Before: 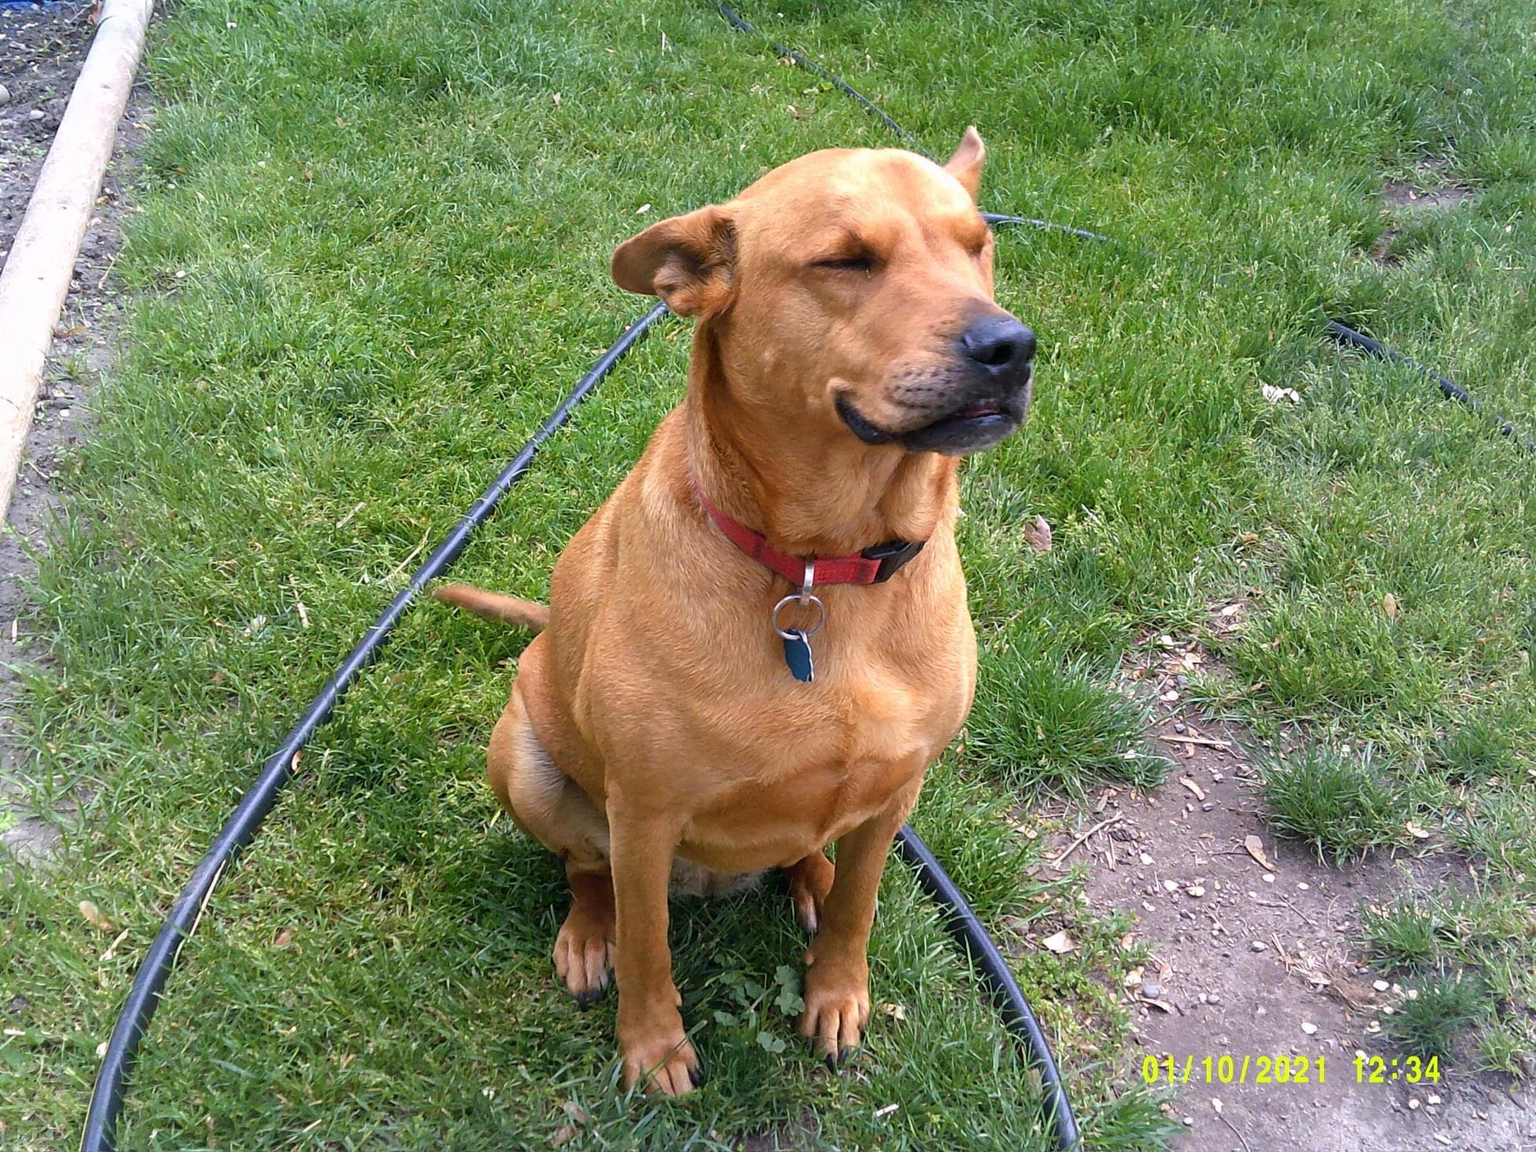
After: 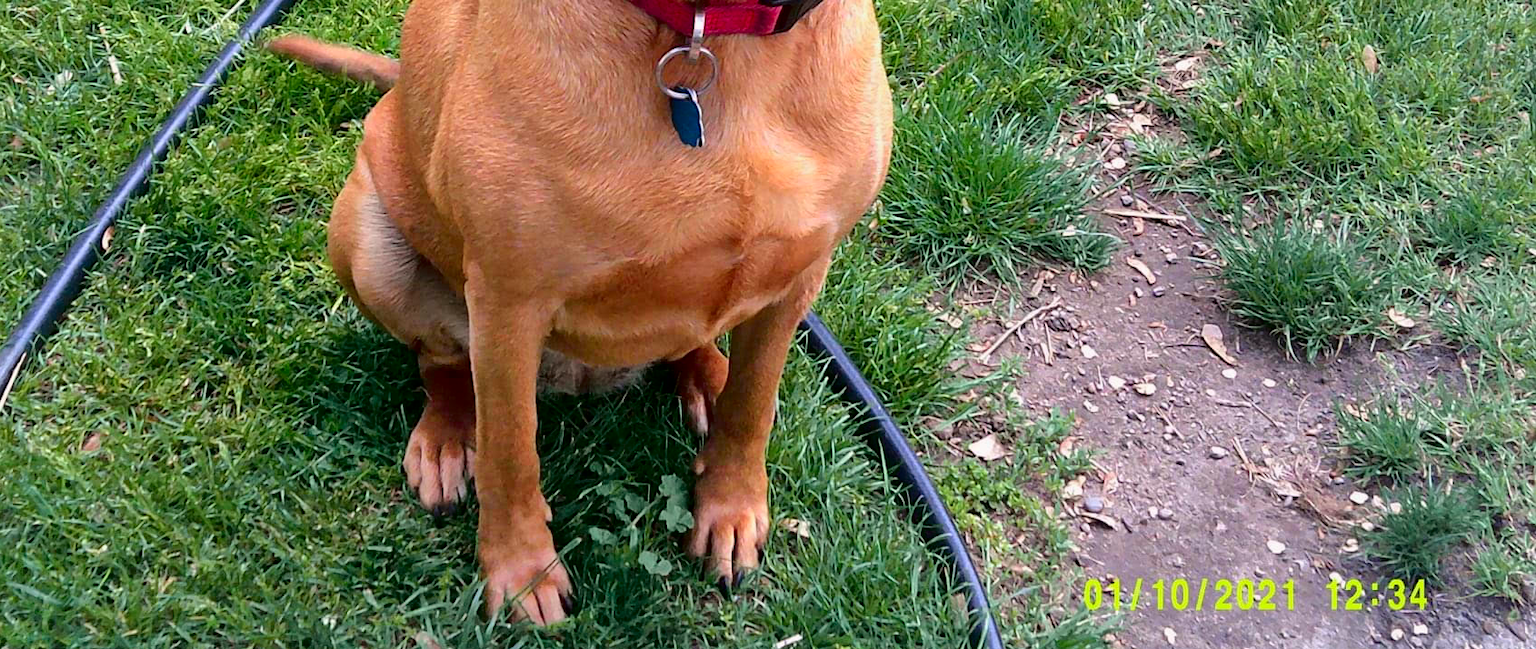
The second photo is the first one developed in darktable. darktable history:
crop and rotate: left 13.297%, top 48.143%, bottom 2.935%
tone curve: curves: ch0 [(0, 0) (0.068, 0.012) (0.183, 0.089) (0.341, 0.283) (0.547, 0.532) (0.828, 0.815) (1, 0.983)]; ch1 [(0, 0) (0.23, 0.166) (0.34, 0.308) (0.371, 0.337) (0.429, 0.411) (0.477, 0.462) (0.499, 0.5) (0.529, 0.537) (0.559, 0.582) (0.743, 0.798) (1, 1)]; ch2 [(0, 0) (0.431, 0.414) (0.498, 0.503) (0.524, 0.528) (0.568, 0.546) (0.6, 0.597) (0.634, 0.645) (0.728, 0.742) (1, 1)], color space Lab, independent channels, preserve colors none
shadows and highlights: shadows color adjustment 97.68%, low approximation 0.01, soften with gaussian
